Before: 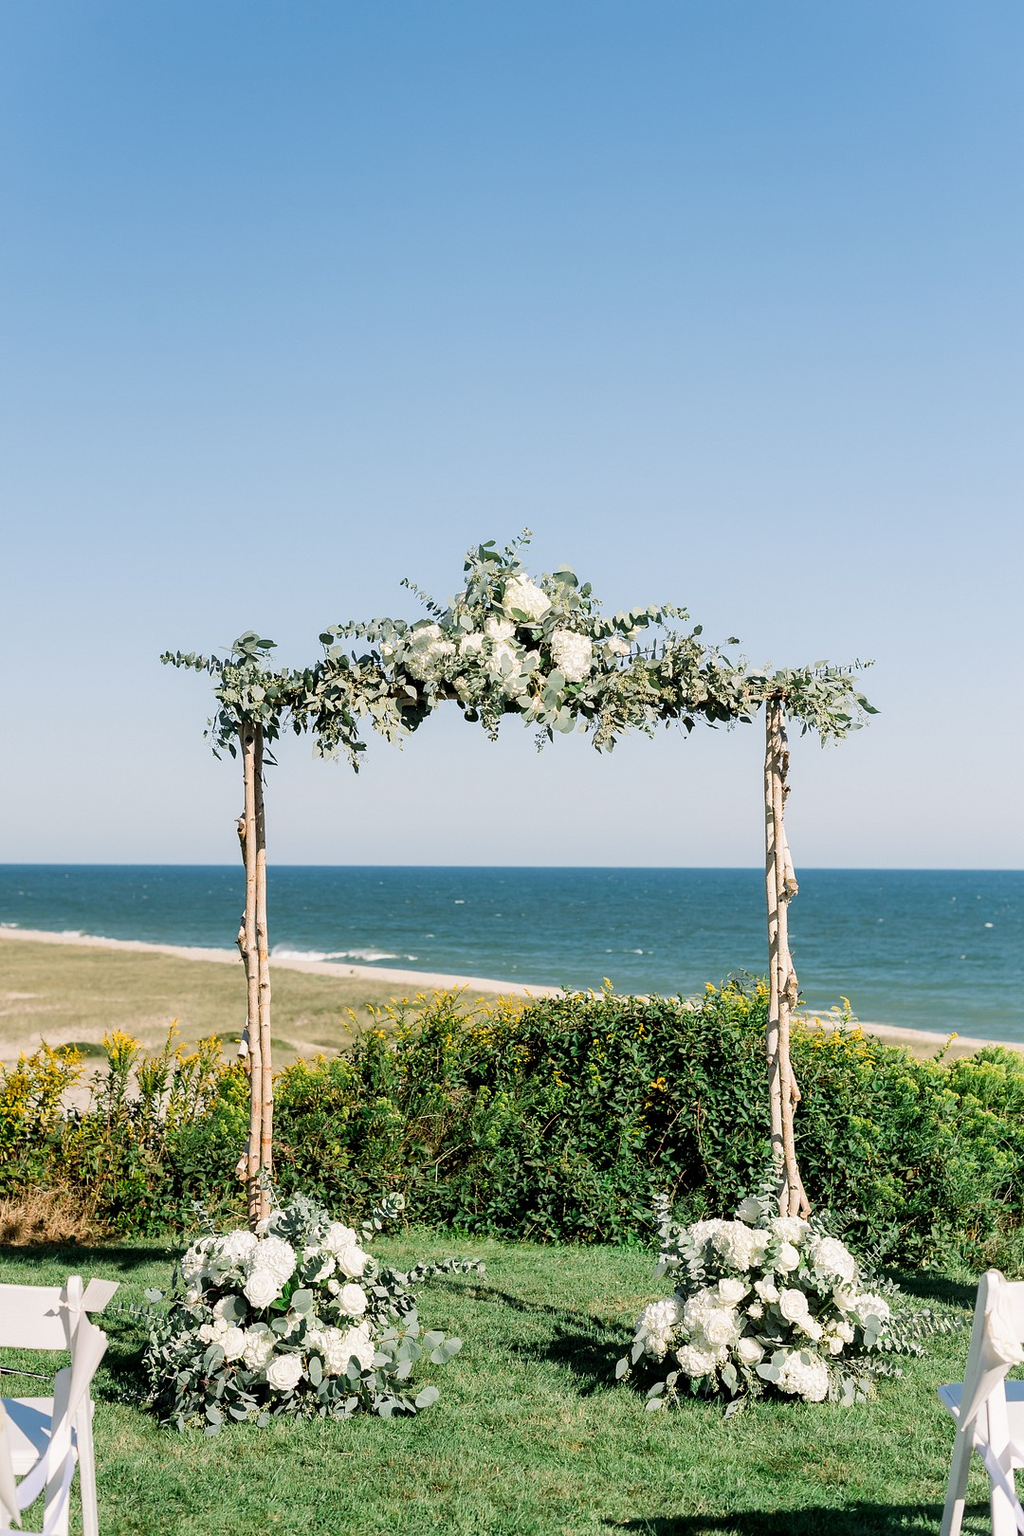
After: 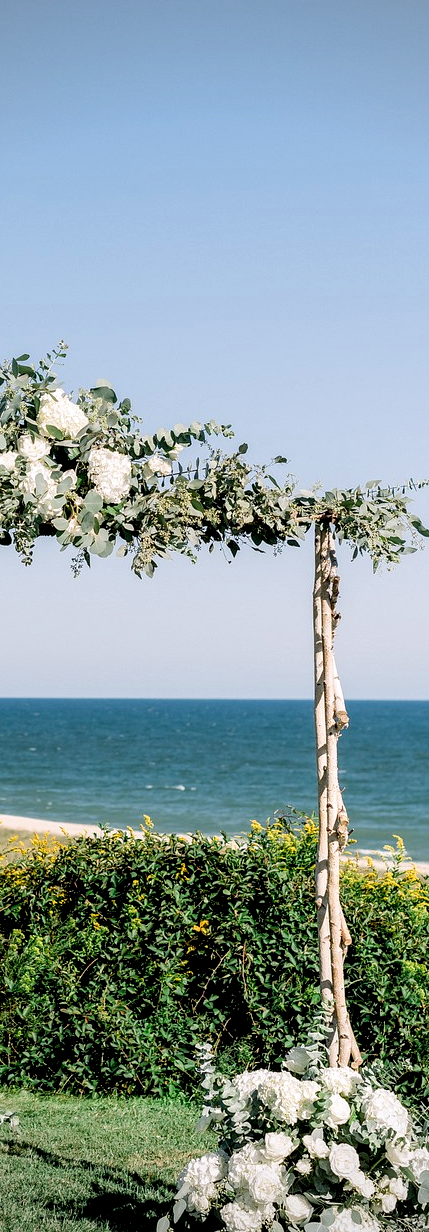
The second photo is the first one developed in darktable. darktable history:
exposure: black level correction 0.009, exposure 0.014 EV, compensate highlight preservation false
white balance: red 1.004, blue 1.024
crop: left 45.721%, top 13.393%, right 14.118%, bottom 10.01%
vignetting: on, module defaults
local contrast: highlights 83%, shadows 81%
